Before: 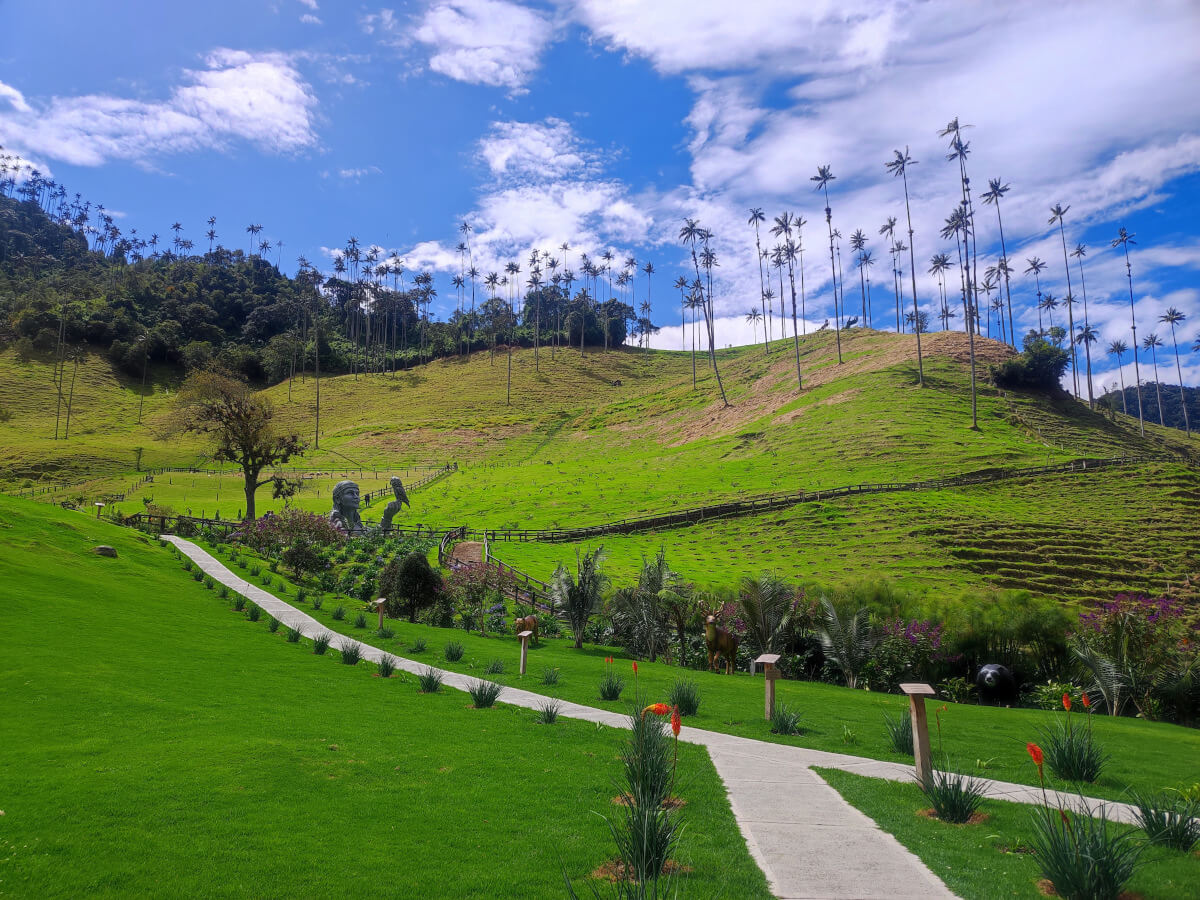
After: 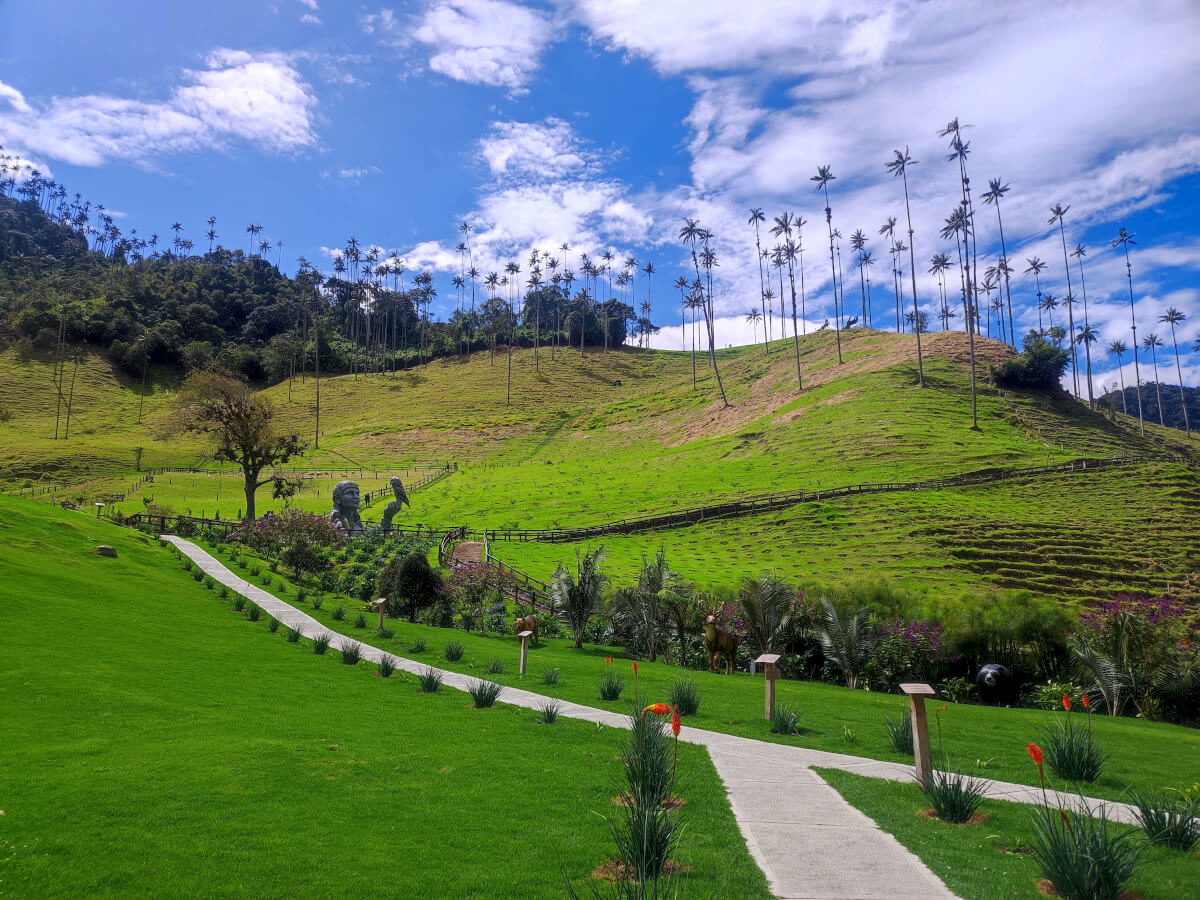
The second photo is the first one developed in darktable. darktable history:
local contrast: highlights 104%, shadows 102%, detail 119%, midtone range 0.2
